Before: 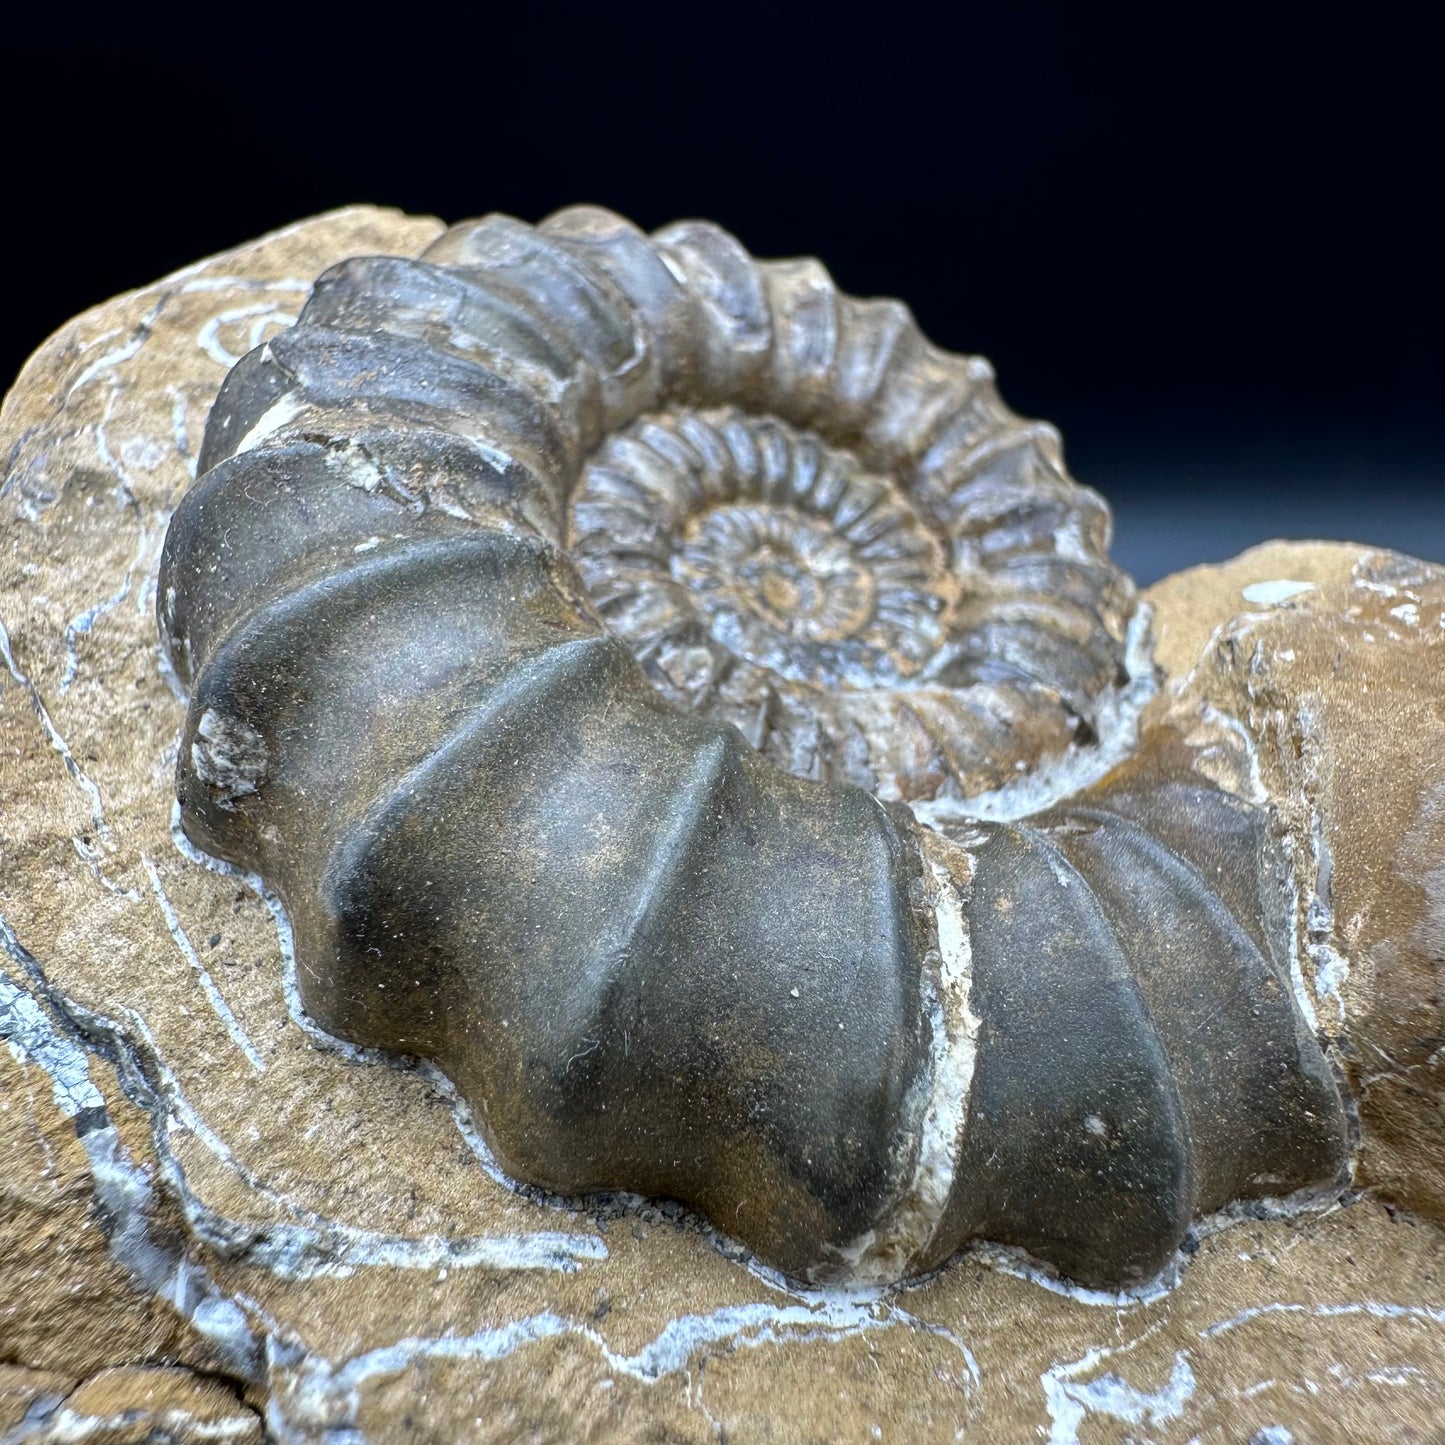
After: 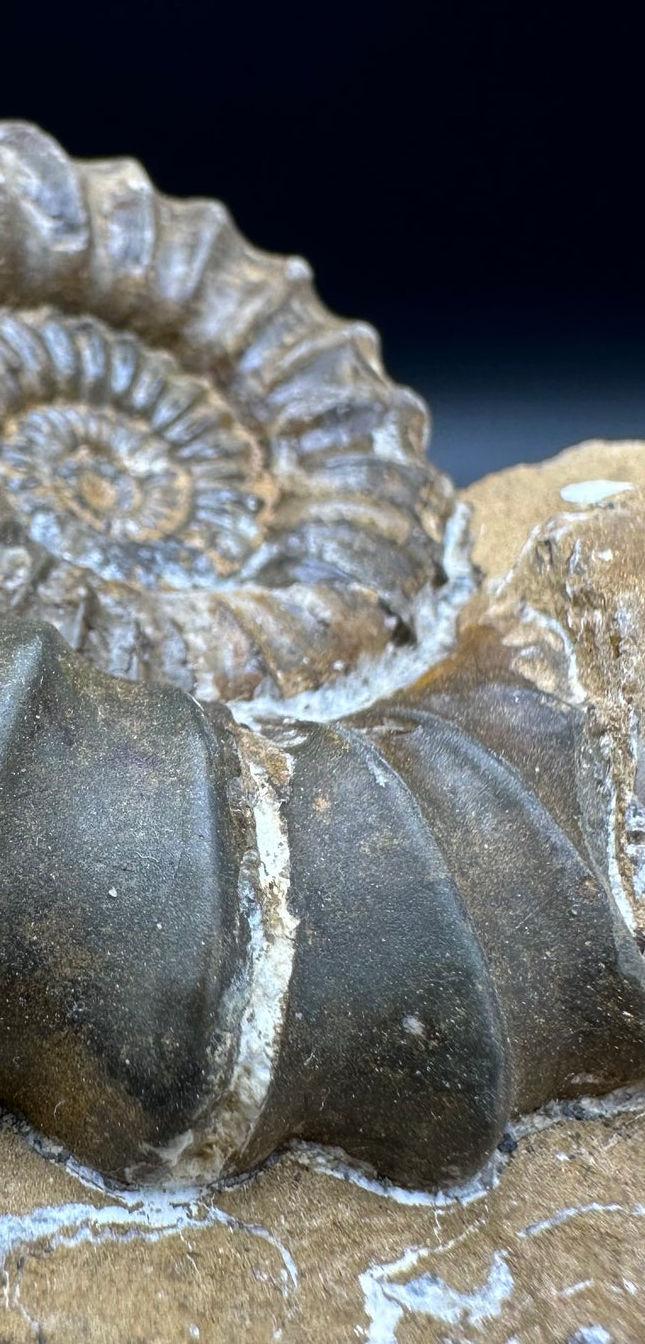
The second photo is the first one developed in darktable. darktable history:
crop: left 47.197%, top 6.925%, right 8.106%
